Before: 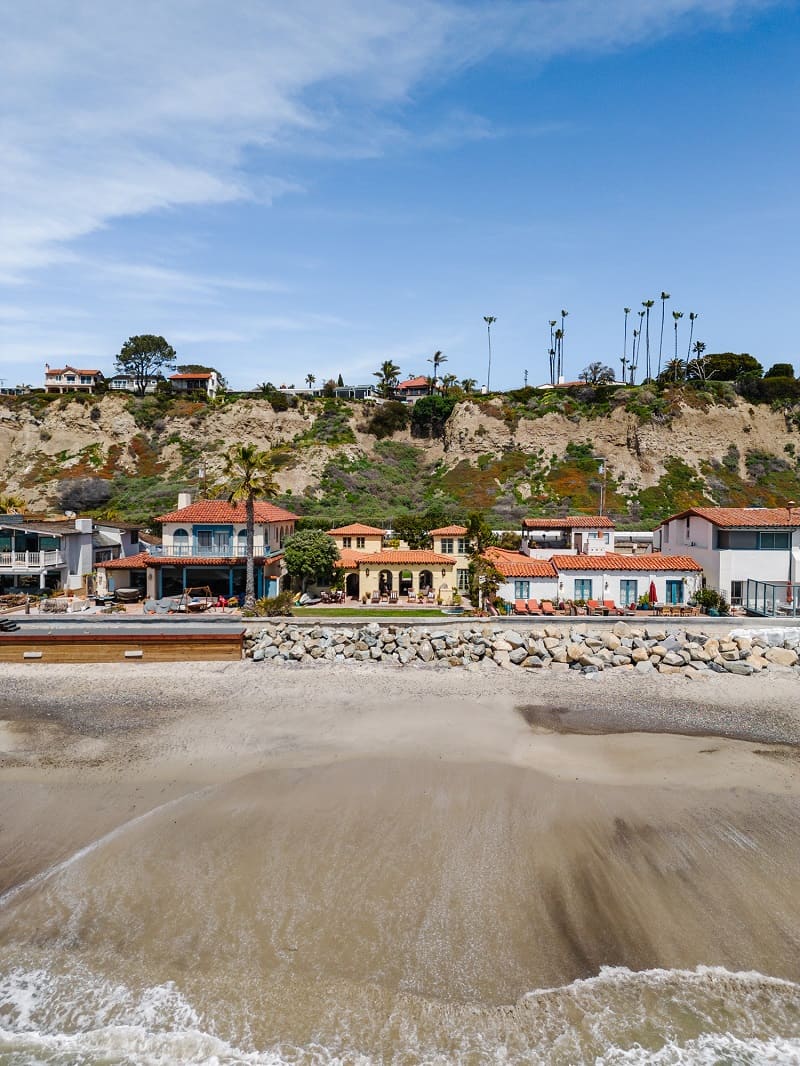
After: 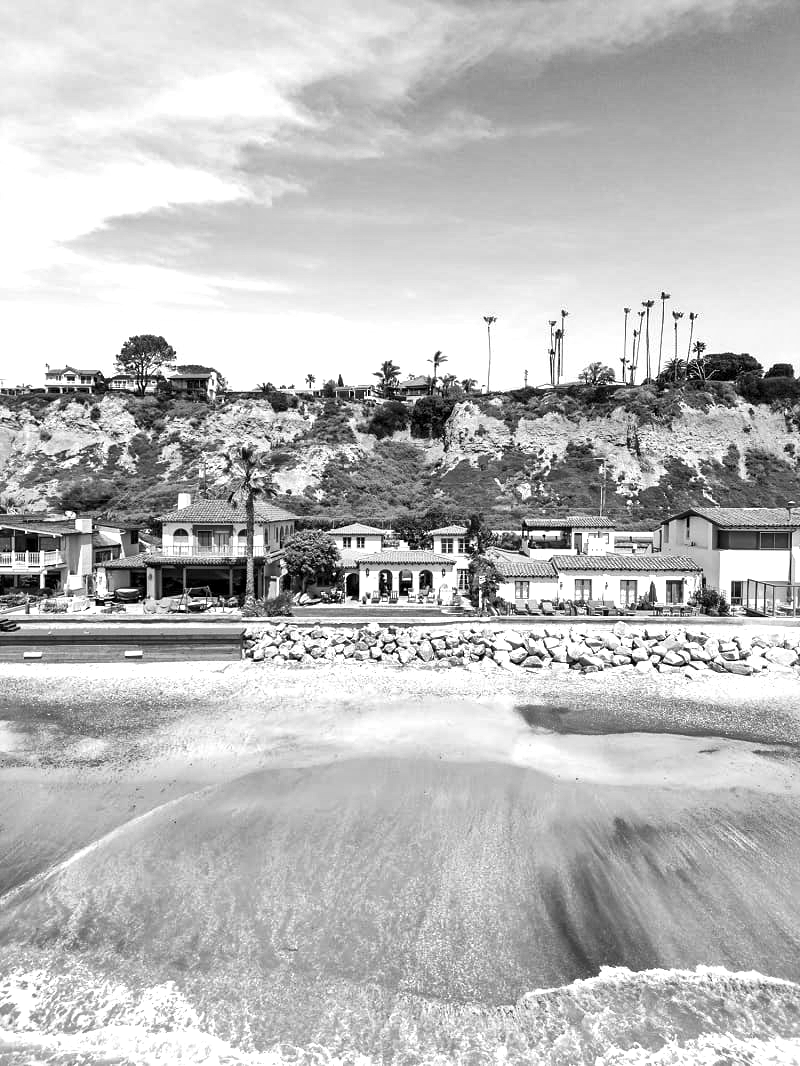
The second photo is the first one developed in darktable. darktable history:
exposure: exposure 0.77 EV, compensate highlight preservation false
local contrast: mode bilateral grid, contrast 20, coarseness 50, detail 179%, midtone range 0.2
monochrome: on, module defaults
